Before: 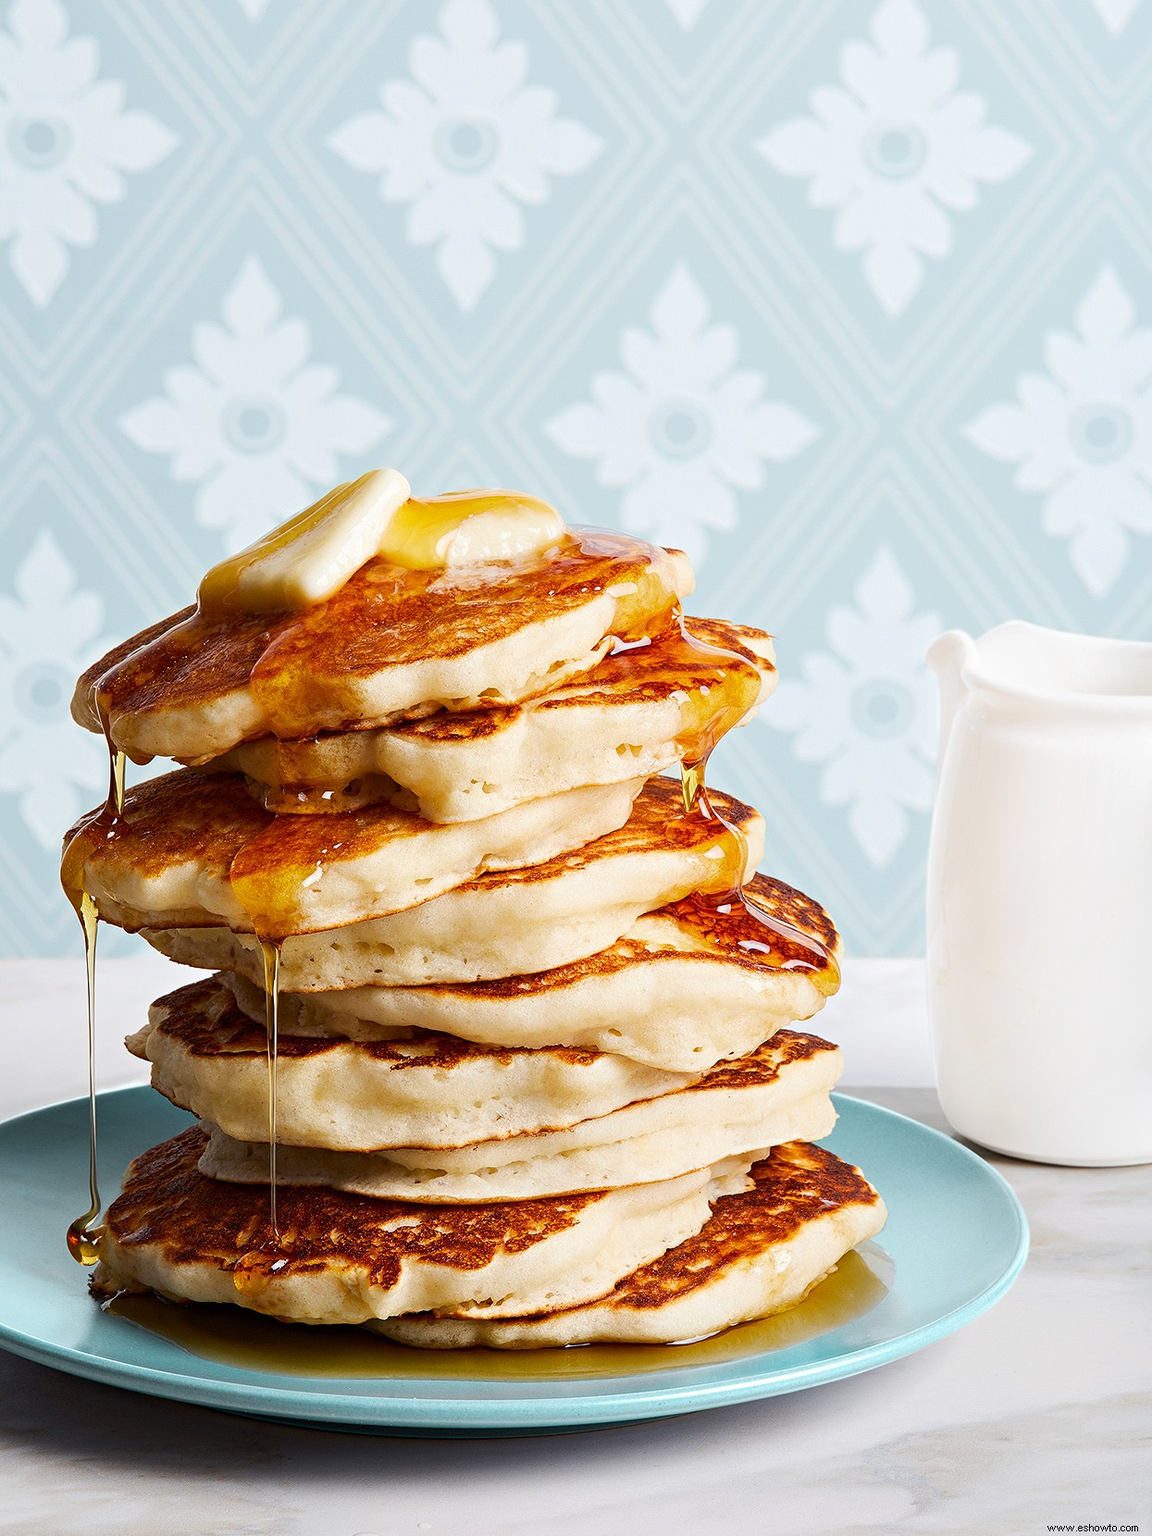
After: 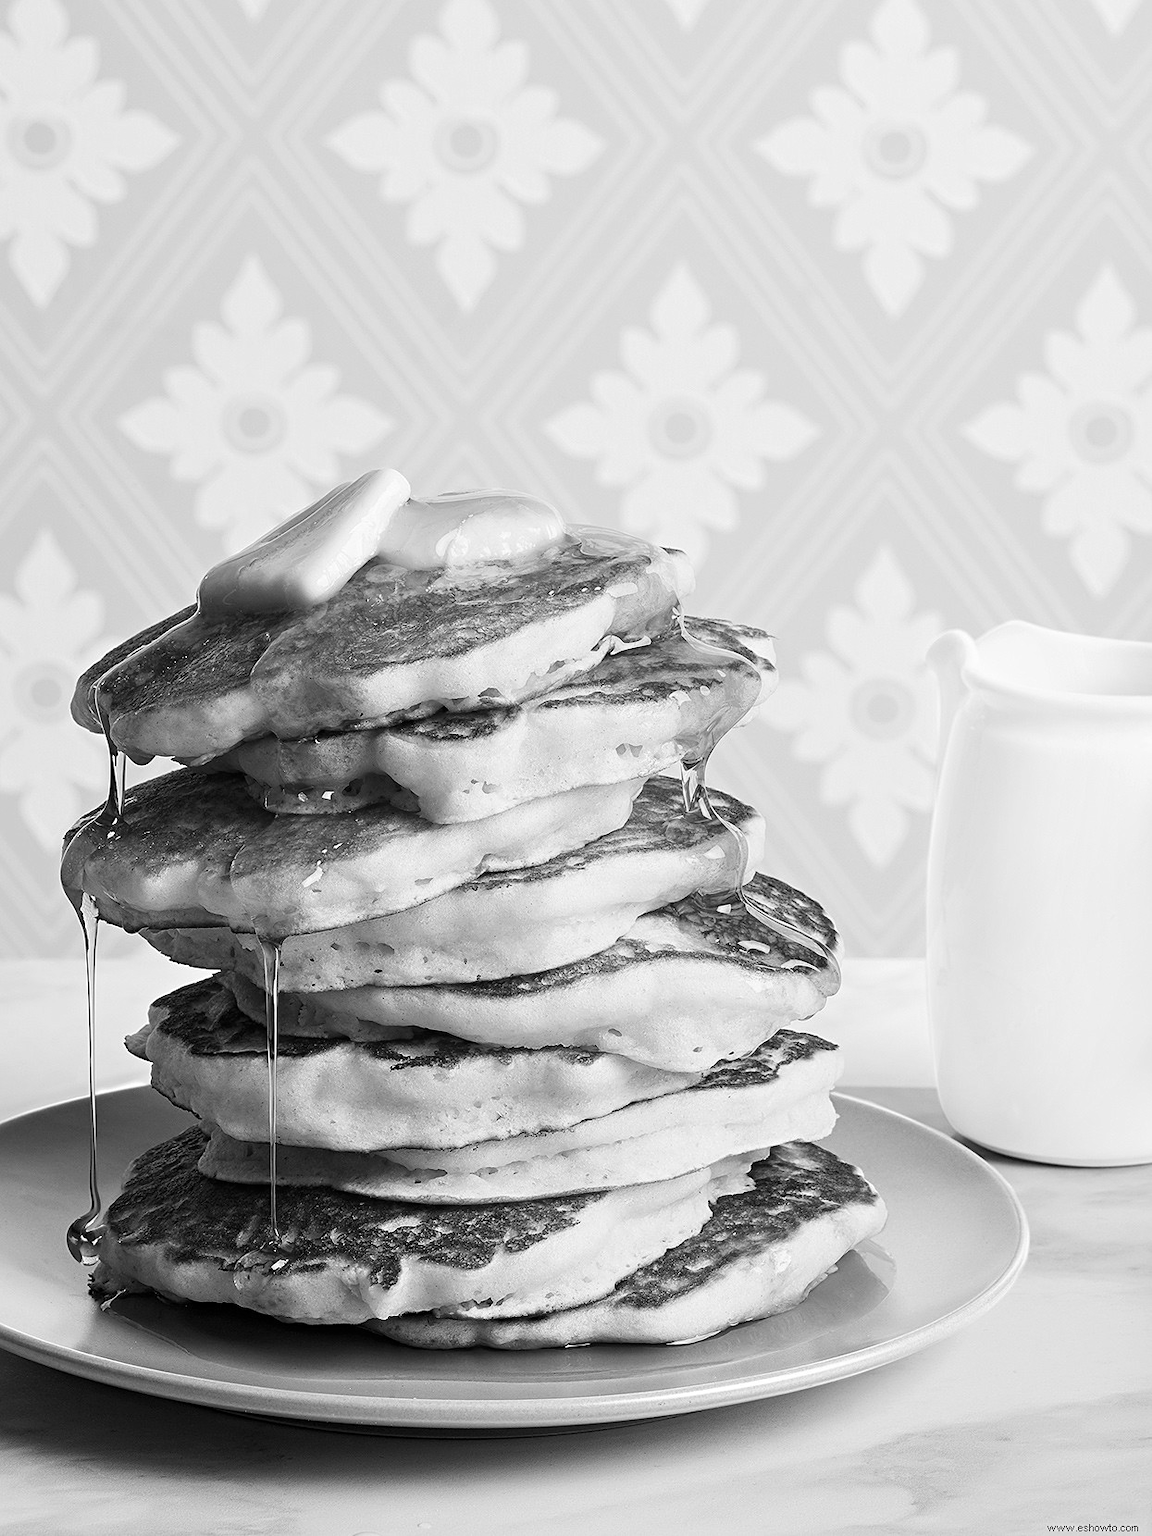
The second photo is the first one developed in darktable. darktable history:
sharpen: amount 0.2
monochrome: on, module defaults
color correction: highlights a* 19.59, highlights b* 27.49, shadows a* 3.46, shadows b* -17.28, saturation 0.73
